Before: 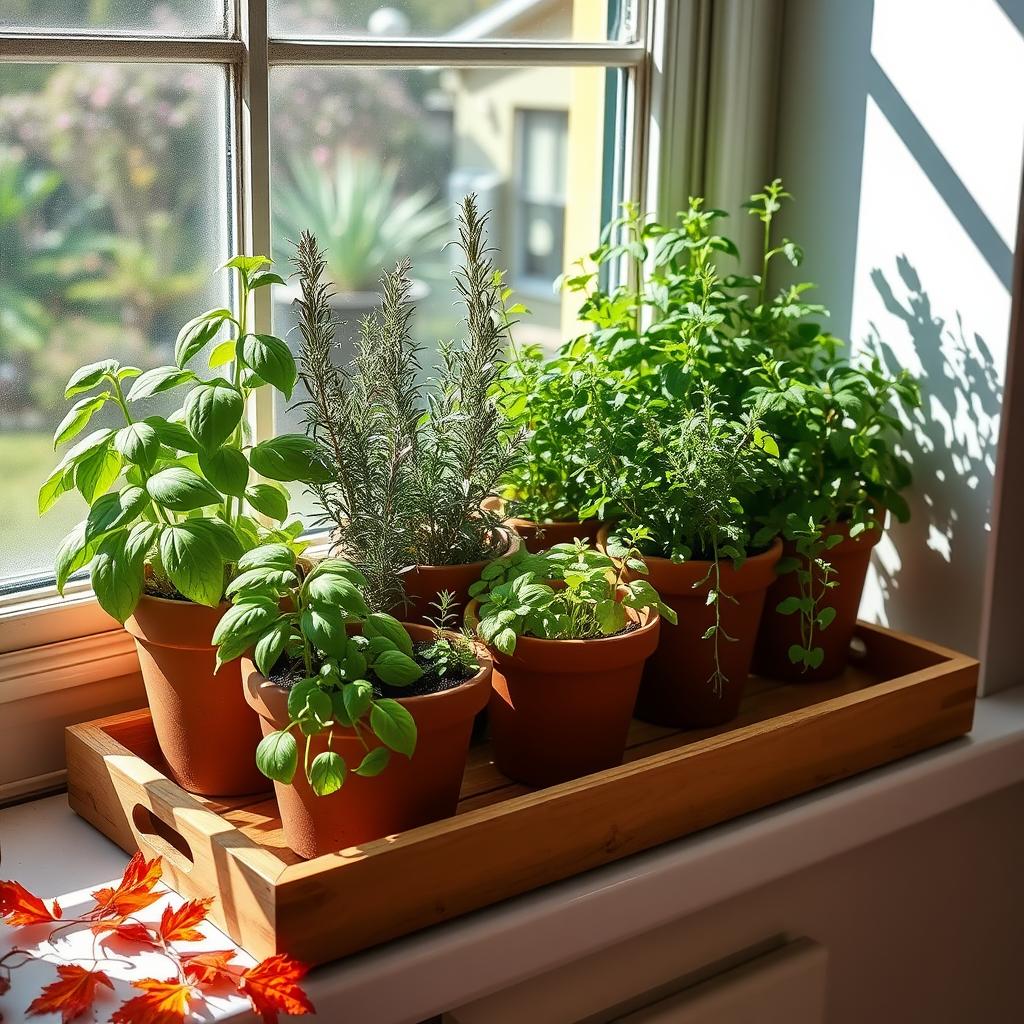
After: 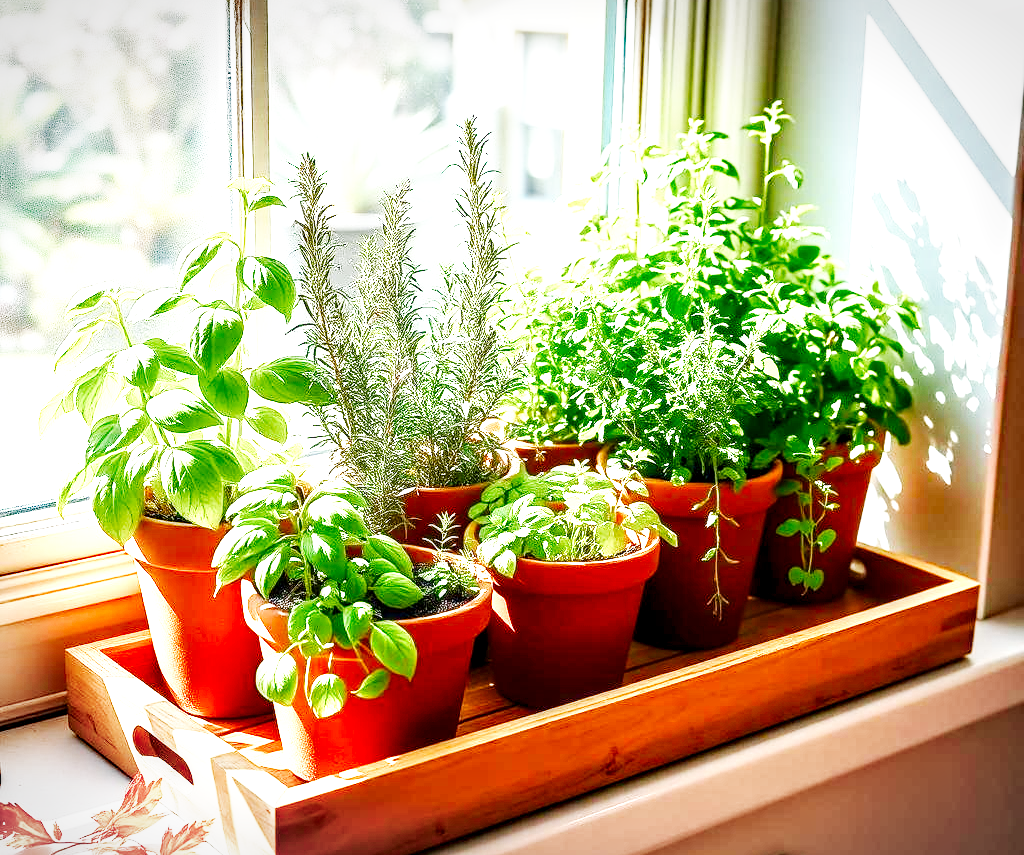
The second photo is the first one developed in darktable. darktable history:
exposure: black level correction 0, exposure 1.3 EV, compensate highlight preservation false
local contrast: detail 150%
color balance rgb: shadows lift › chroma 1%, shadows lift › hue 113°, highlights gain › chroma 0.2%, highlights gain › hue 333°, perceptual saturation grading › global saturation 20%, perceptual saturation grading › highlights -50%, perceptual saturation grading › shadows 25%, contrast -10%
crop: top 7.625%, bottom 8.027%
base curve: curves: ch0 [(0, 0) (0.007, 0.004) (0.027, 0.03) (0.046, 0.07) (0.207, 0.54) (0.442, 0.872) (0.673, 0.972) (1, 1)], preserve colors none
vignetting: fall-off start 100%, brightness -0.282, width/height ratio 1.31
haze removal: compatibility mode true, adaptive false
